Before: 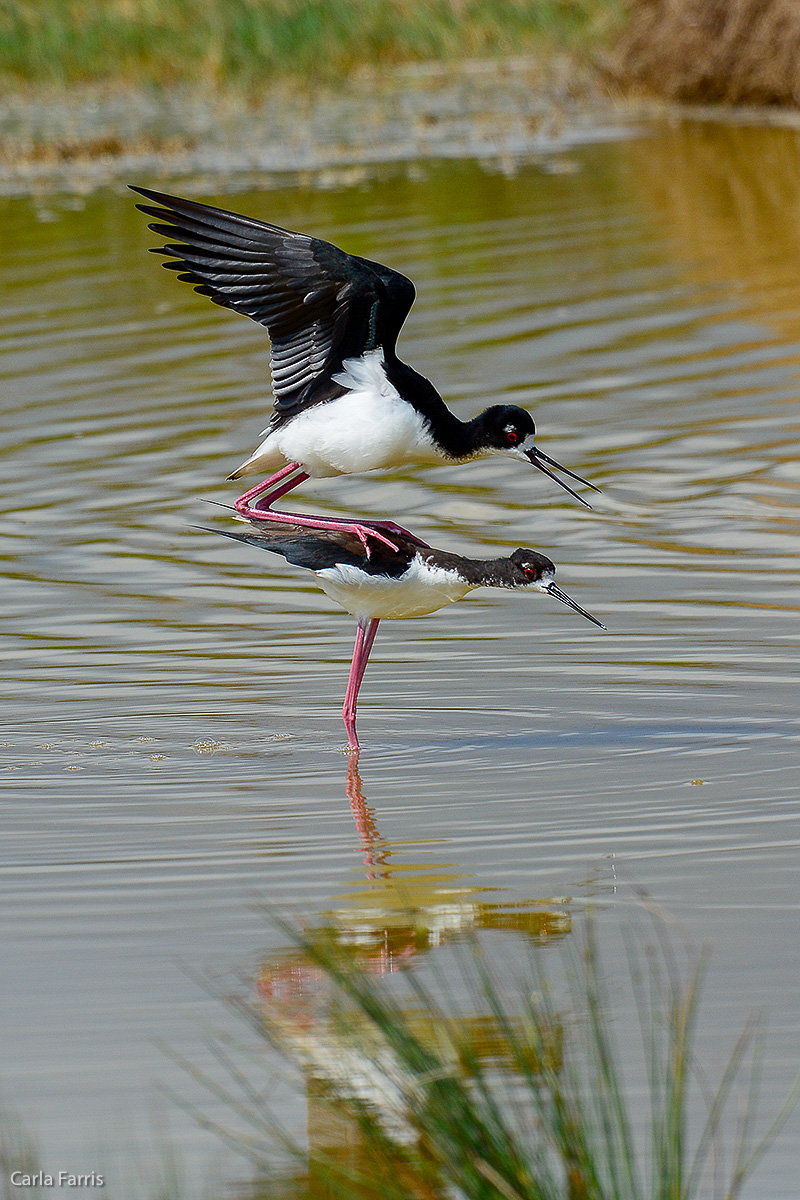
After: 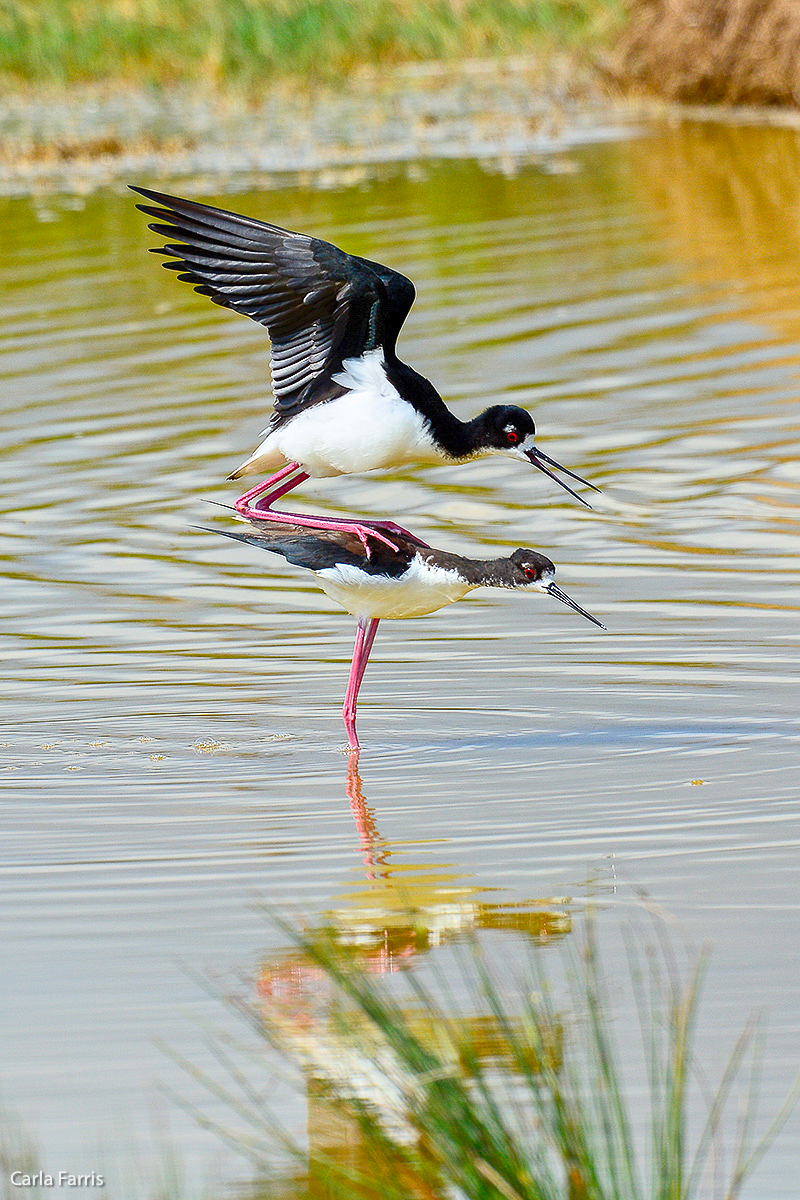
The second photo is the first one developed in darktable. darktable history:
tone equalizer: -8 EV 0.992 EV, -7 EV 1.01 EV, -6 EV 0.996 EV, -5 EV 0.978 EV, -4 EV 1.01 EV, -3 EV 0.727 EV, -2 EV 0.528 EV, -1 EV 0.26 EV
contrast brightness saturation: contrast 0.198, brightness 0.168, saturation 0.221
